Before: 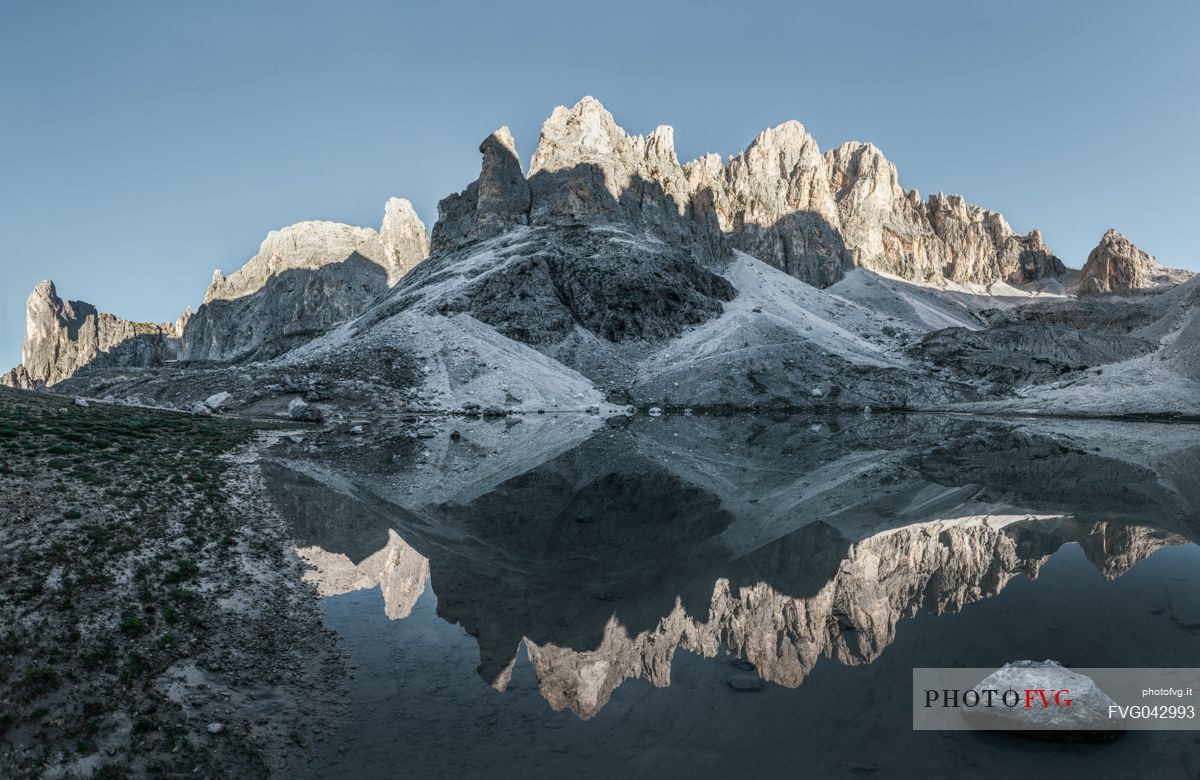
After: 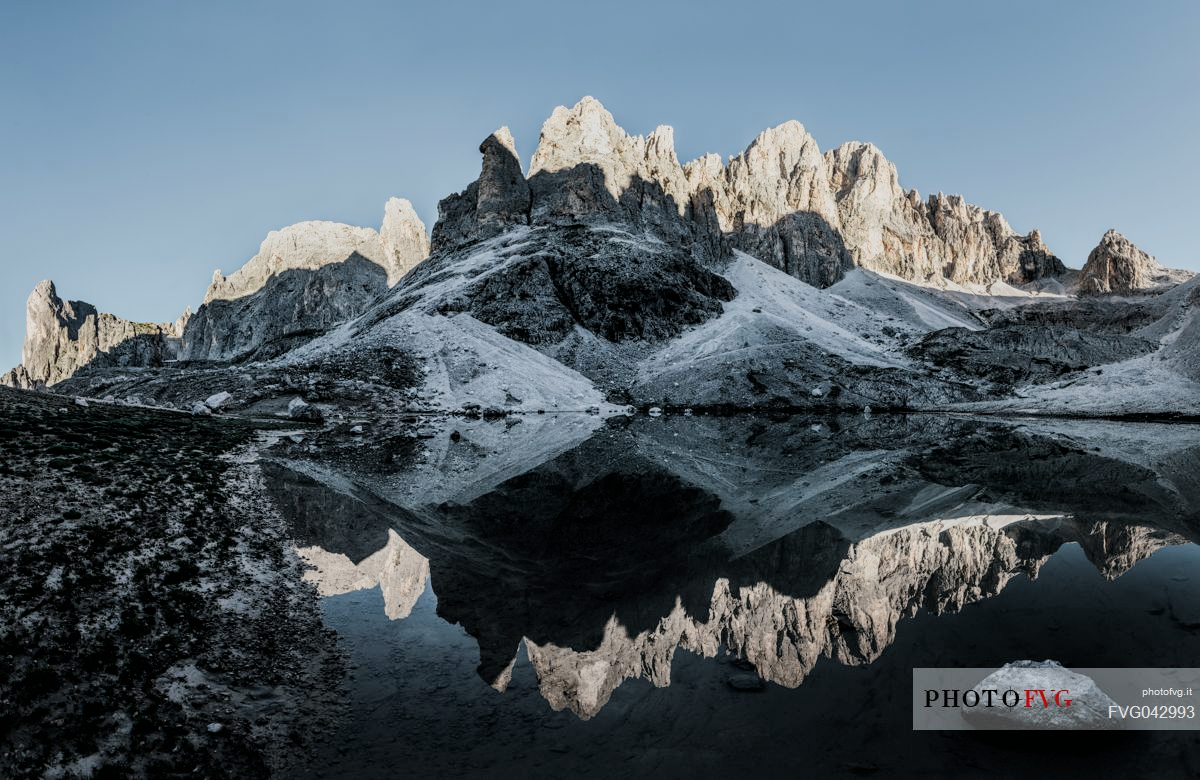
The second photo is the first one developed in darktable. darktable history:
white balance: emerald 1
filmic rgb: black relative exposure -5 EV, hardness 2.88, contrast 1.3, highlights saturation mix -30%
